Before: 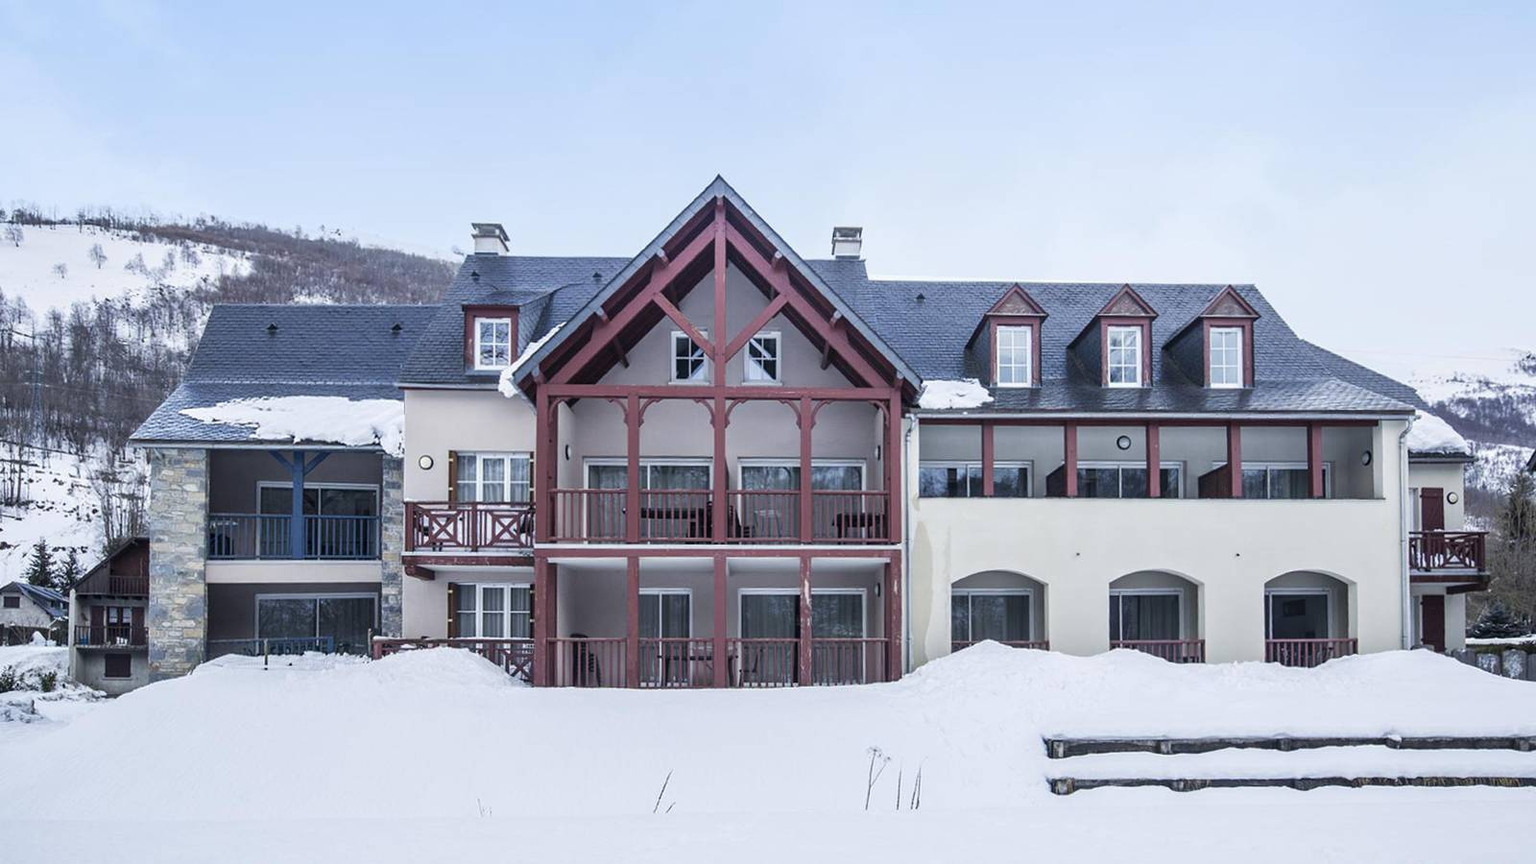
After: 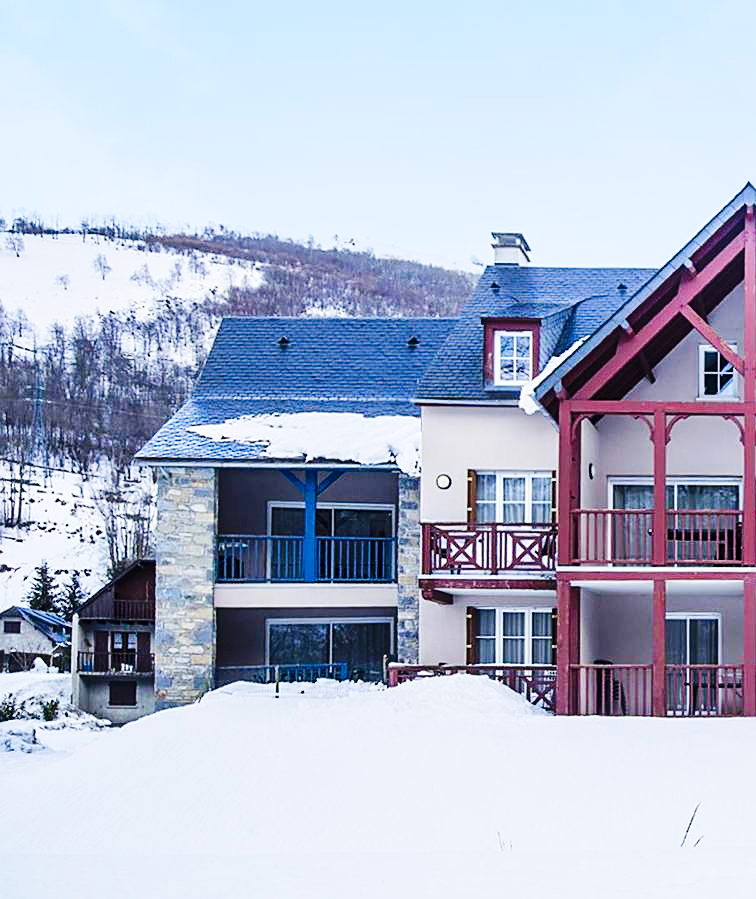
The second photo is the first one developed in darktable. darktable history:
contrast brightness saturation: saturation 0.509
crop and rotate: left 0.032%, top 0%, right 52.716%
sharpen: on, module defaults
base curve: curves: ch0 [(0, 0) (0.036, 0.025) (0.121, 0.166) (0.206, 0.329) (0.605, 0.79) (1, 1)], preserve colors none
